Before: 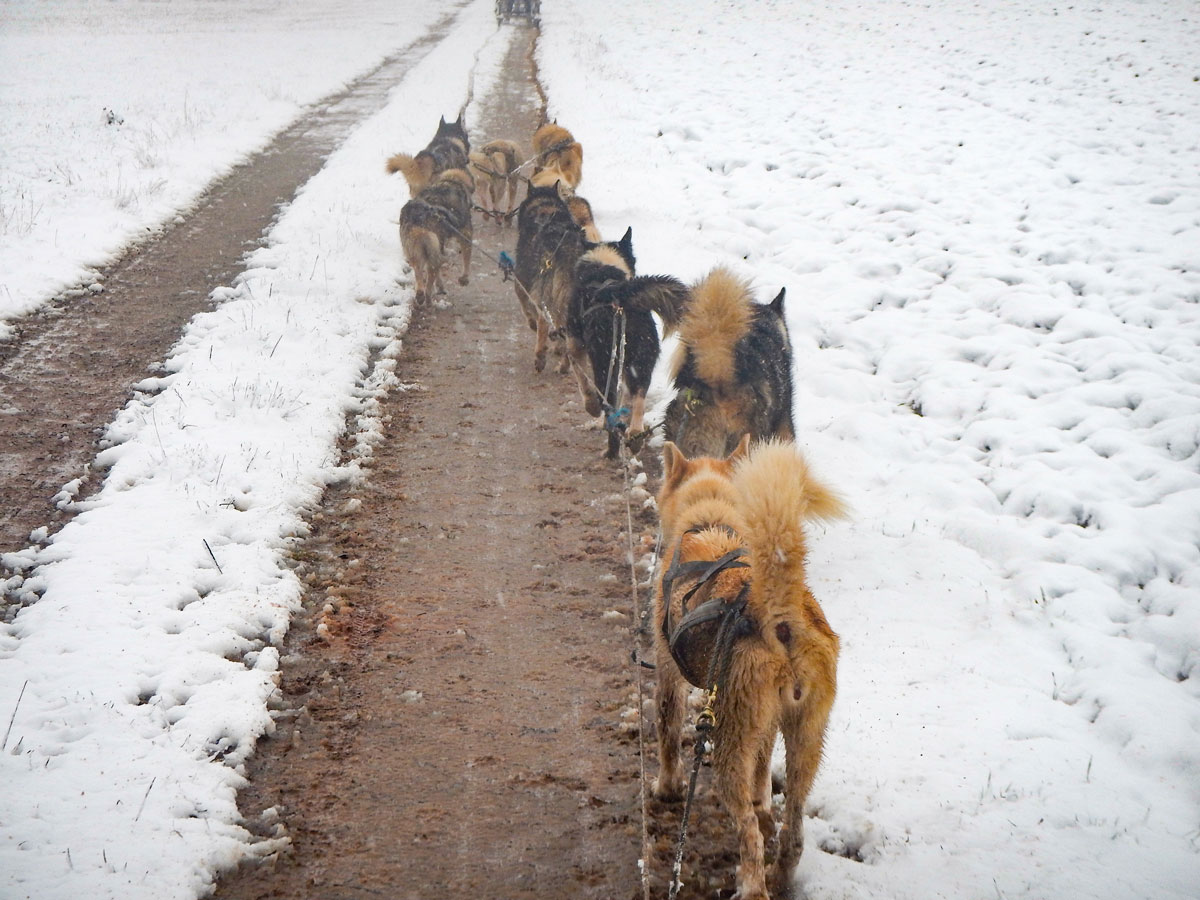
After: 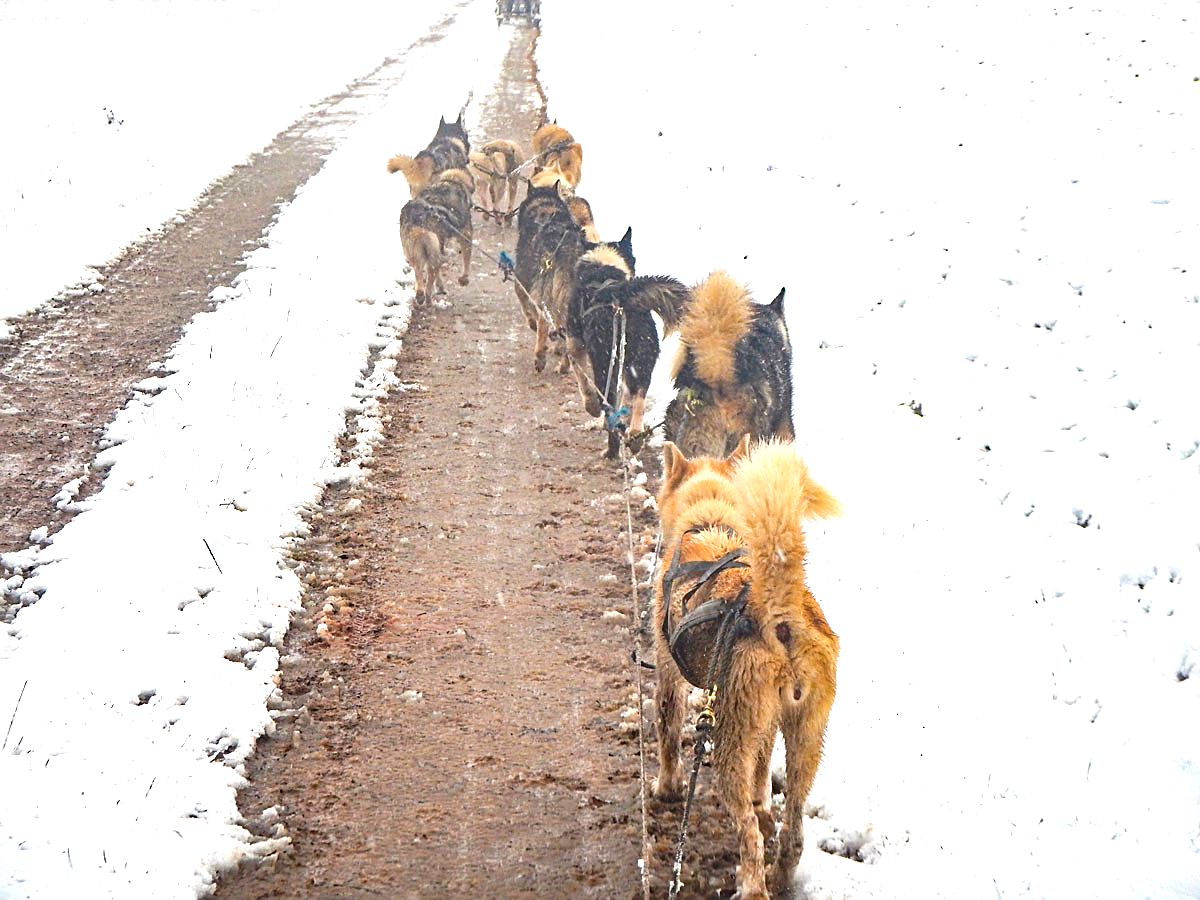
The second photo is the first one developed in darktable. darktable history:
local contrast: mode bilateral grid, contrast 10, coarseness 25, detail 110%, midtone range 0.2
haze removal: compatibility mode true, adaptive false
sharpen: on, module defaults
exposure: black level correction -0.005, exposure 1 EV, compensate highlight preservation false
